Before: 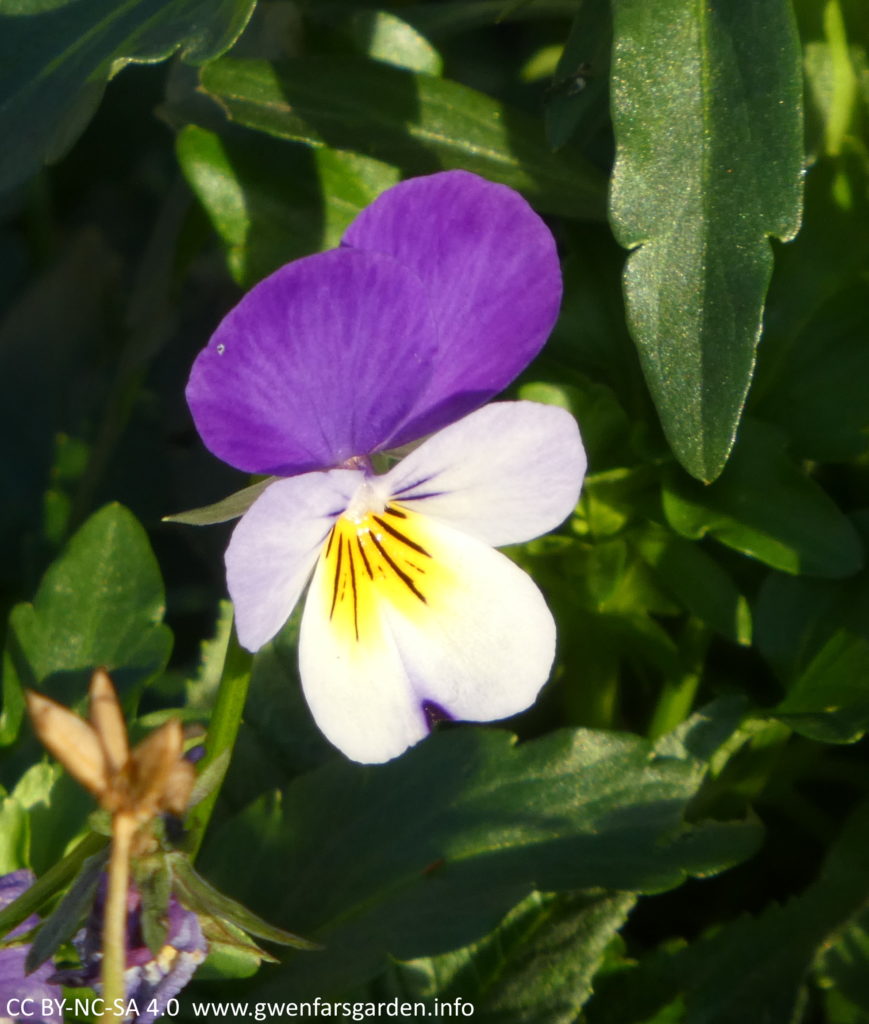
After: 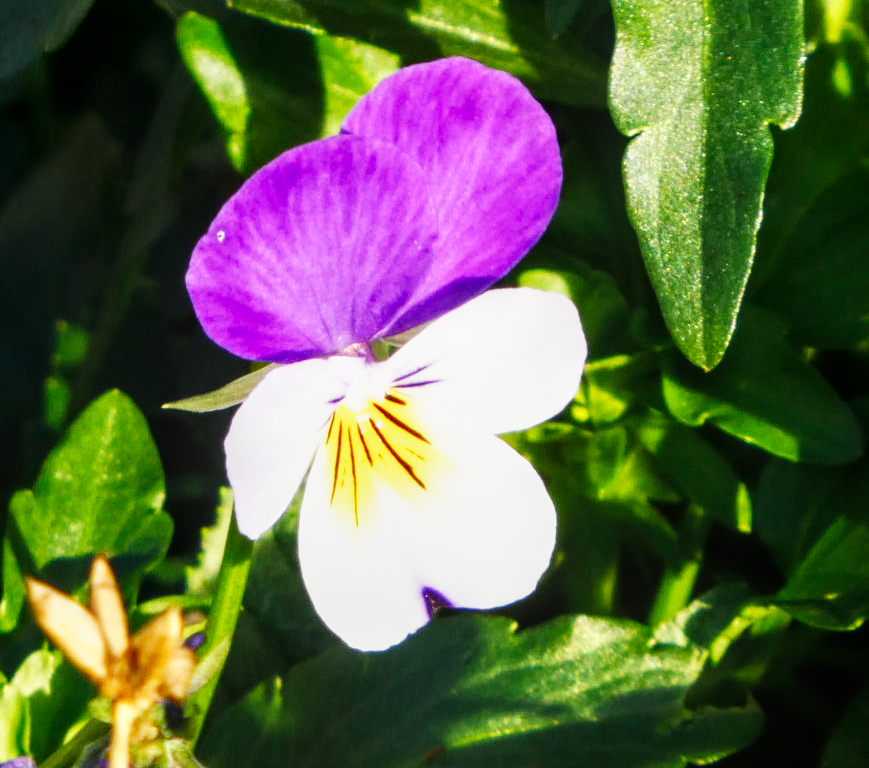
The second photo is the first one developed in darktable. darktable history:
local contrast: on, module defaults
crop: top 11.056%, bottom 13.874%
base curve: curves: ch0 [(0, 0) (0.007, 0.004) (0.027, 0.03) (0.046, 0.07) (0.207, 0.54) (0.442, 0.872) (0.673, 0.972) (1, 1)], preserve colors none
